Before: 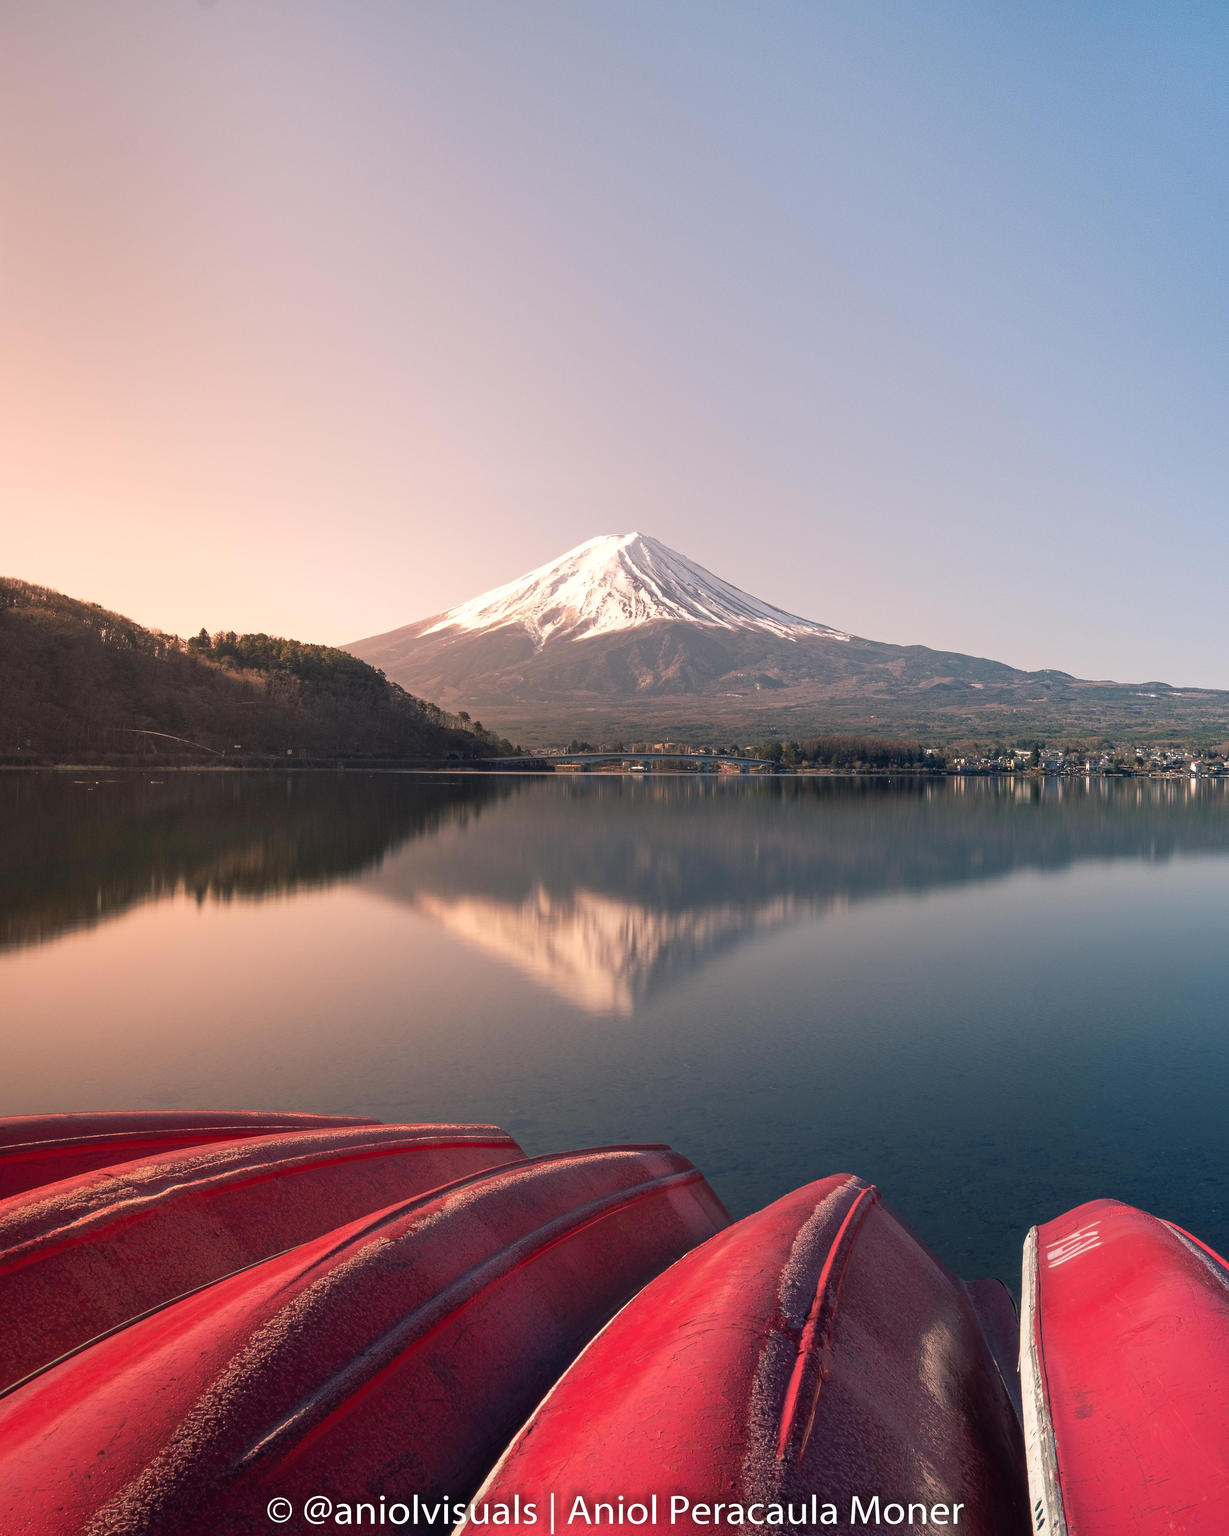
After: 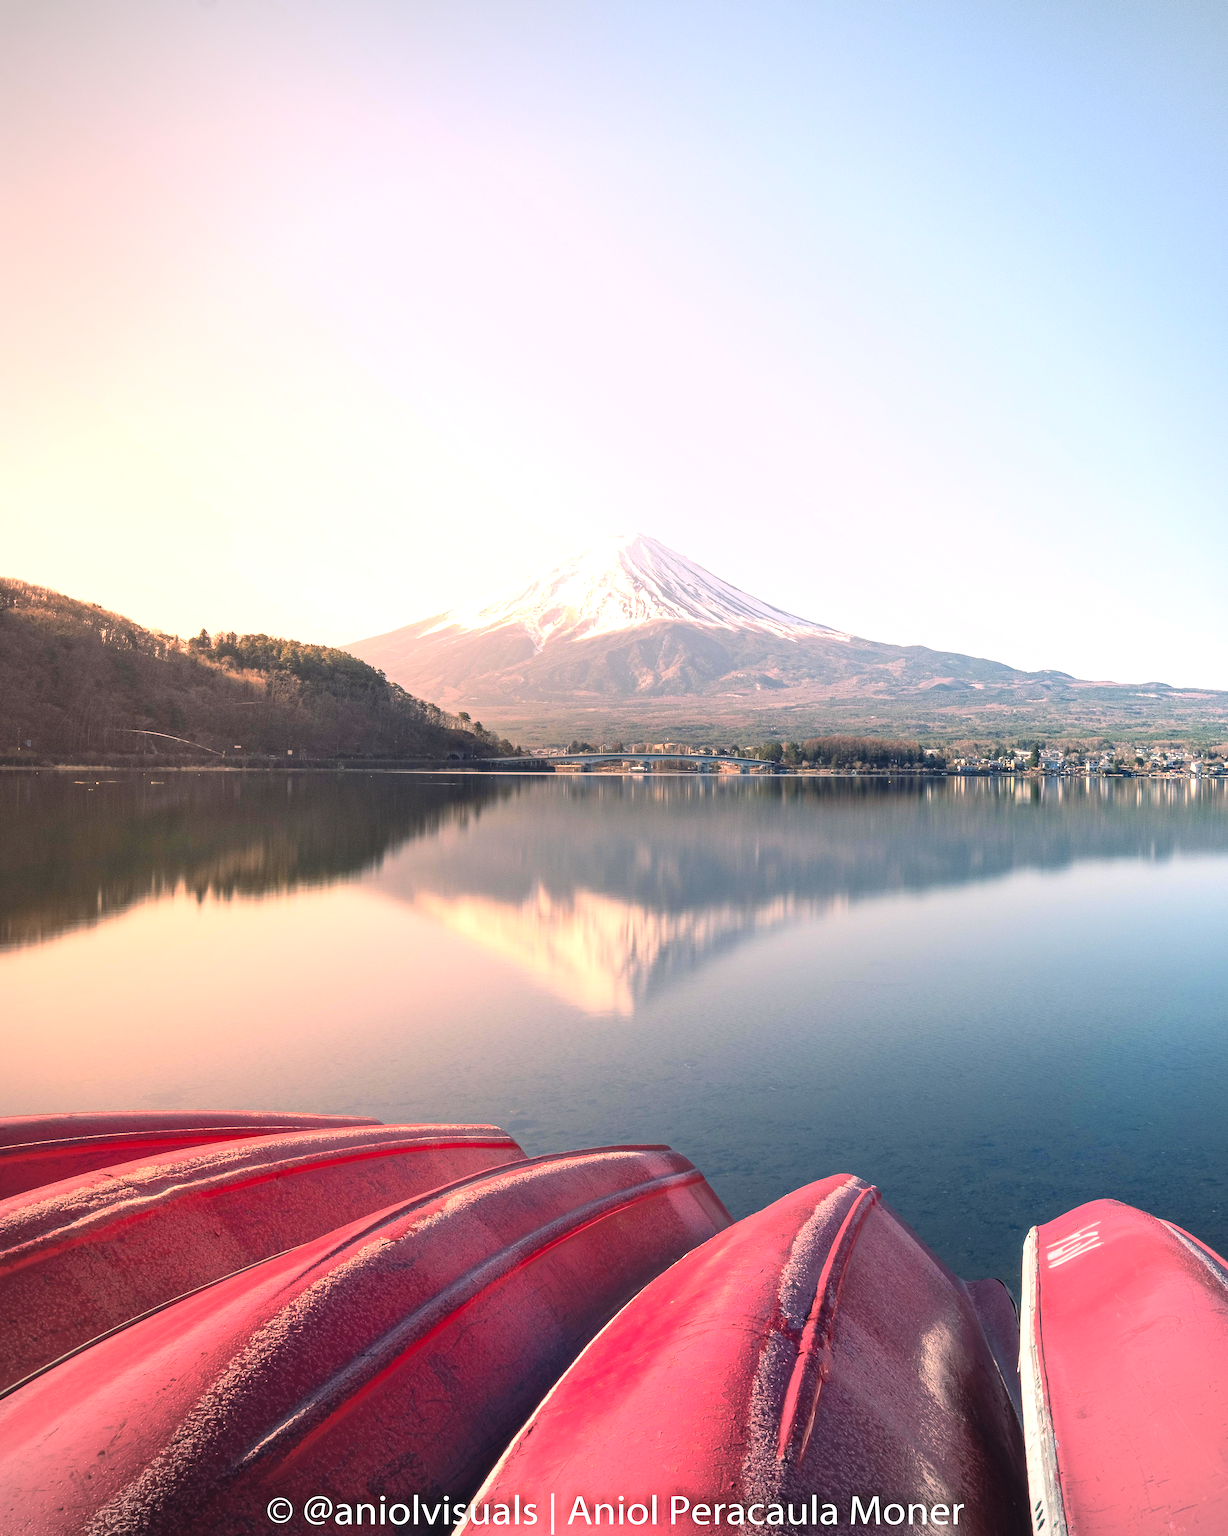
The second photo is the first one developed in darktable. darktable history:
exposure: black level correction 0, exposure 0.9 EV, compensate highlight preservation false
vignetting: fall-off radius 45%, brightness -0.33
contrast brightness saturation: contrast 0.2, brightness 0.15, saturation 0.14
